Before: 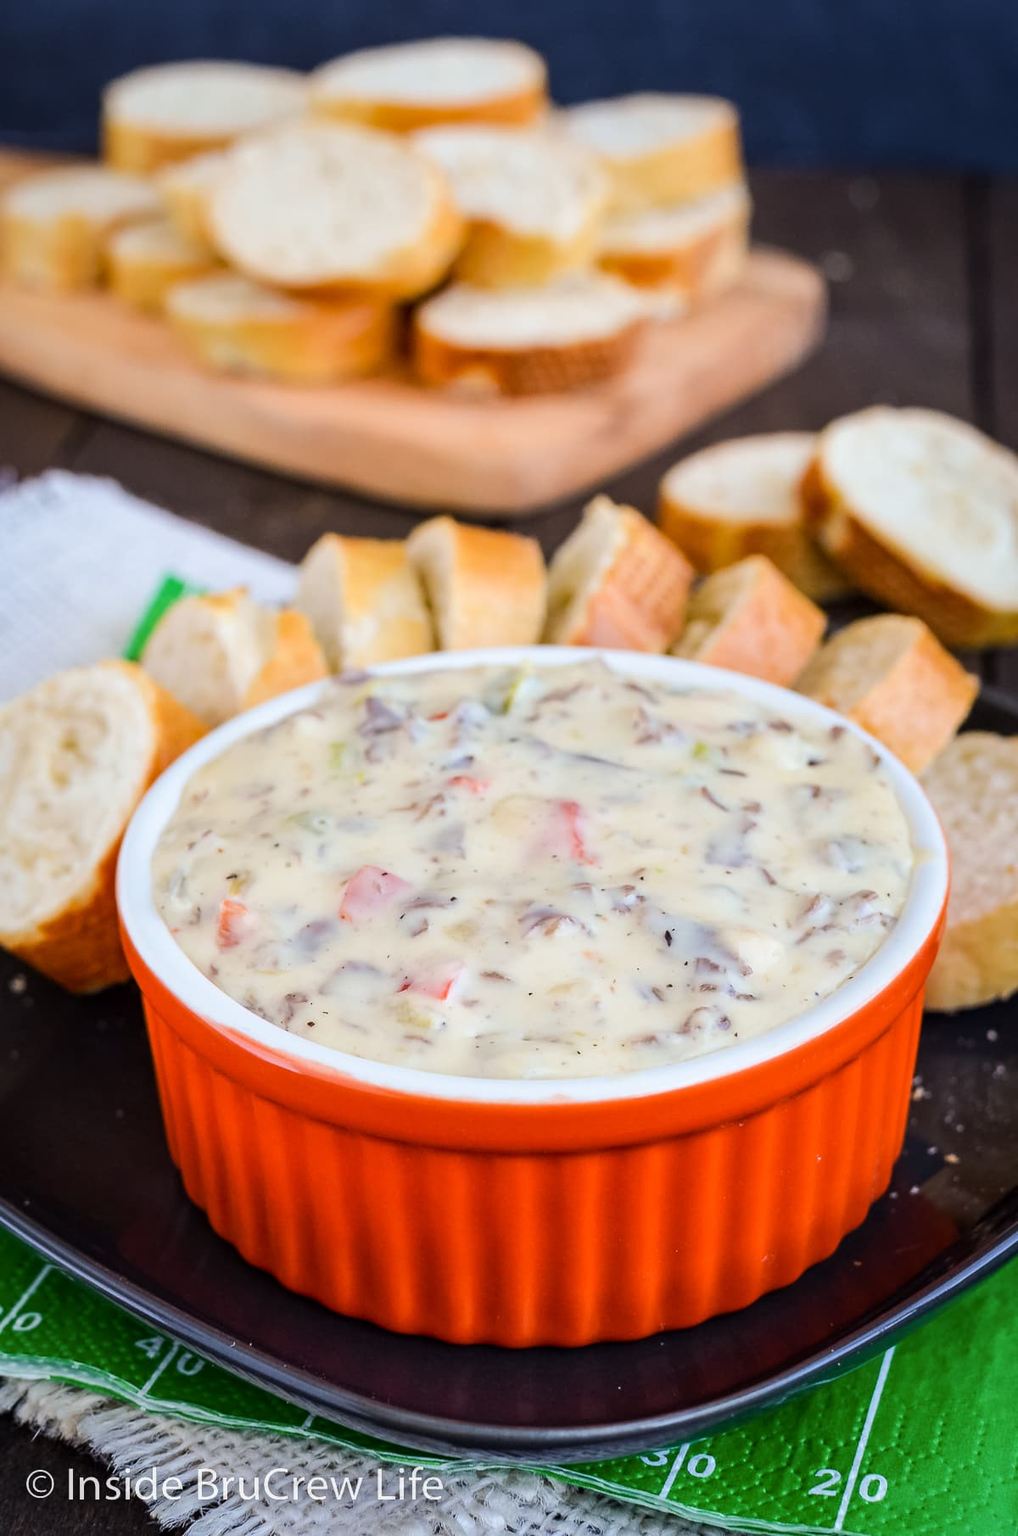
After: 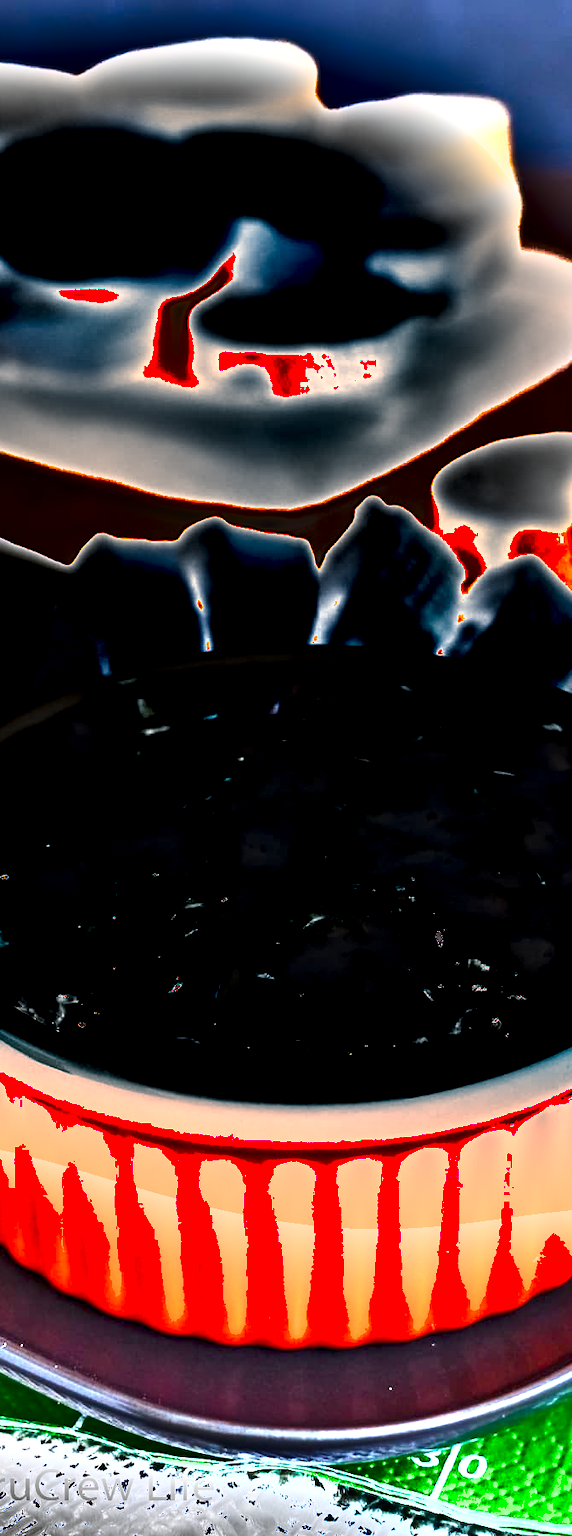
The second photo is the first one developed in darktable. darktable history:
shadows and highlights: radius 103.33, shadows 50.4, highlights -65.66, soften with gaussian
exposure: black level correction 0.001, exposure 2.637 EV, compensate highlight preservation false
crop and rotate: left 22.555%, right 21.16%
